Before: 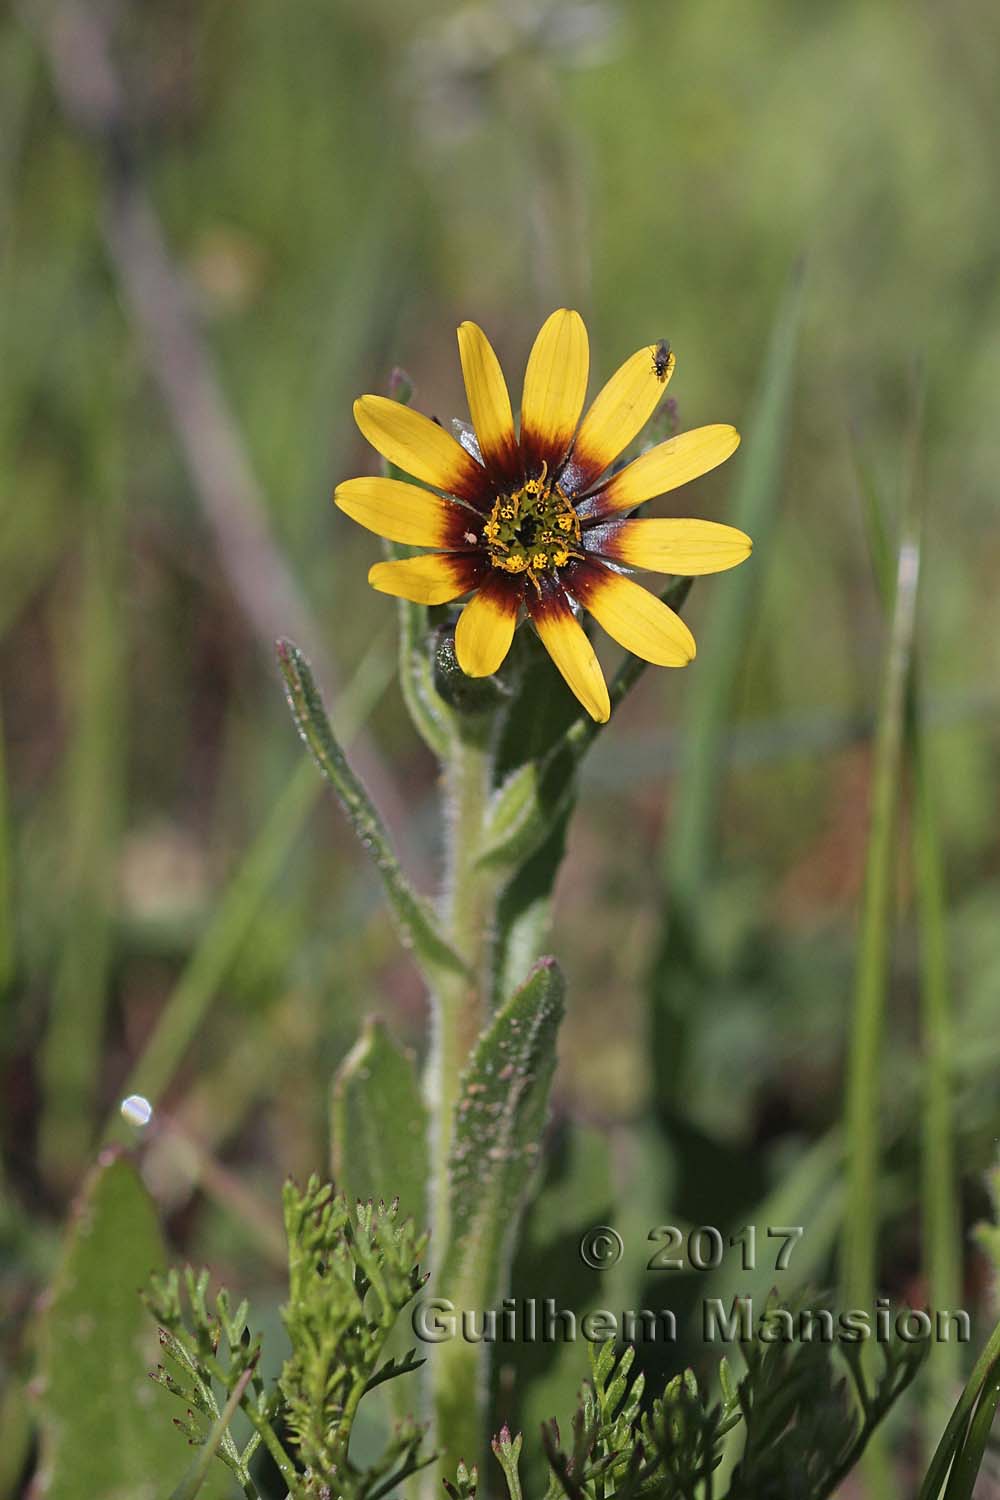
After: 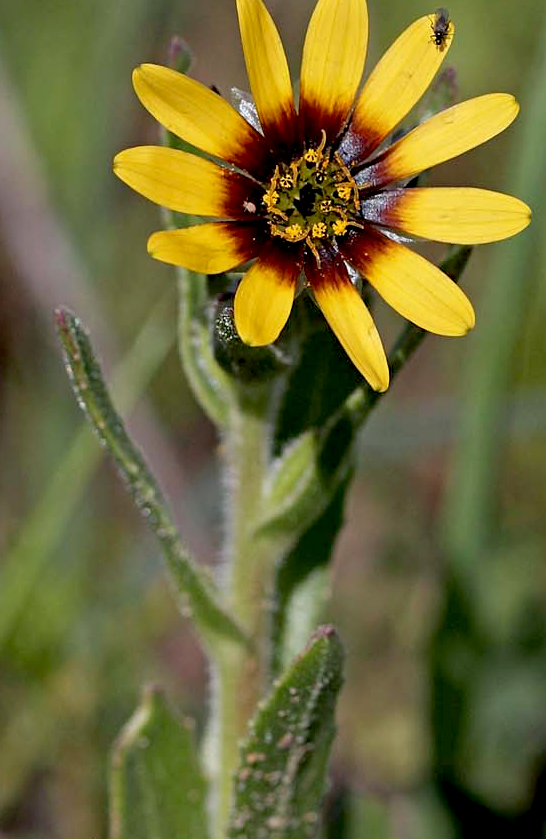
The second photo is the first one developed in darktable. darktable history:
exposure: black level correction 0.018, exposure -0.005 EV, compensate highlight preservation false
crop and rotate: left 22.142%, top 22.114%, right 23.182%, bottom 21.906%
